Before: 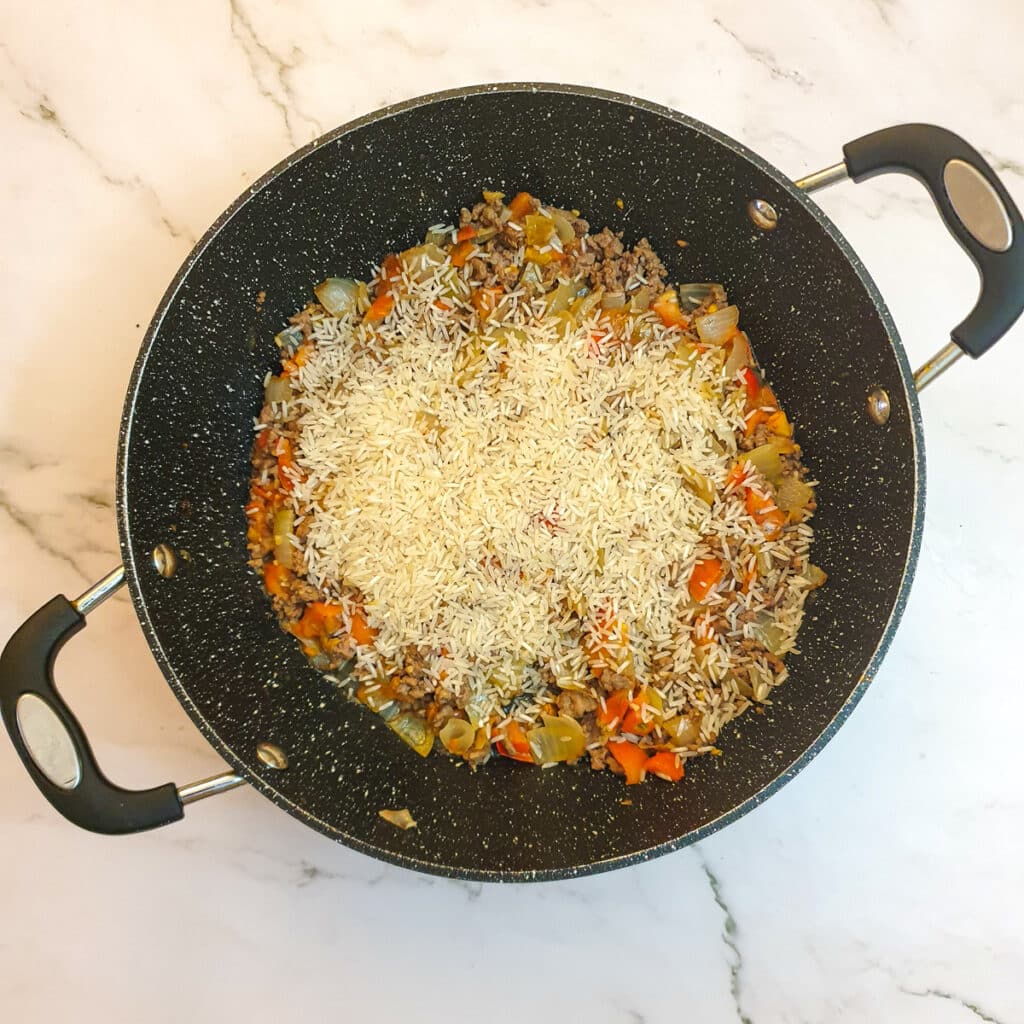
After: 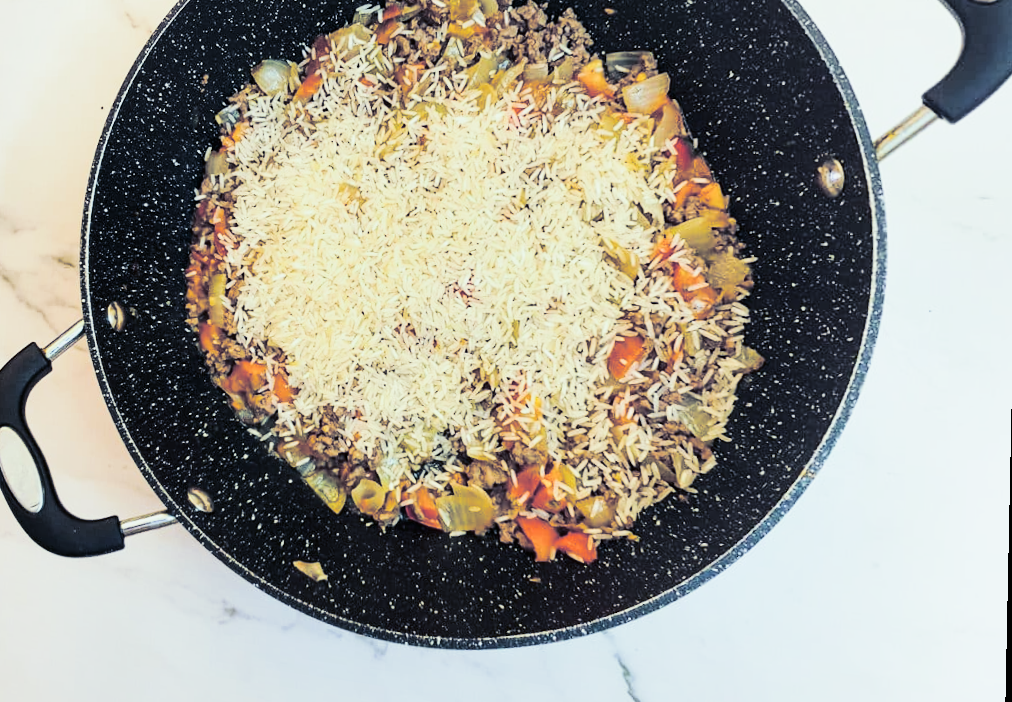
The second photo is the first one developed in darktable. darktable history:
crop and rotate: top 19.998%
contrast brightness saturation: contrast 0.28
exposure: exposure 0.6 EV, compensate highlight preservation false
shadows and highlights: shadows 35, highlights -35, soften with gaussian
white balance: red 0.924, blue 1.095
split-toning: shadows › hue 230.4°
filmic rgb: black relative exposure -7.65 EV, white relative exposure 4.56 EV, hardness 3.61
rotate and perspective: rotation 1.69°, lens shift (vertical) -0.023, lens shift (horizontal) -0.291, crop left 0.025, crop right 0.988, crop top 0.092, crop bottom 0.842
